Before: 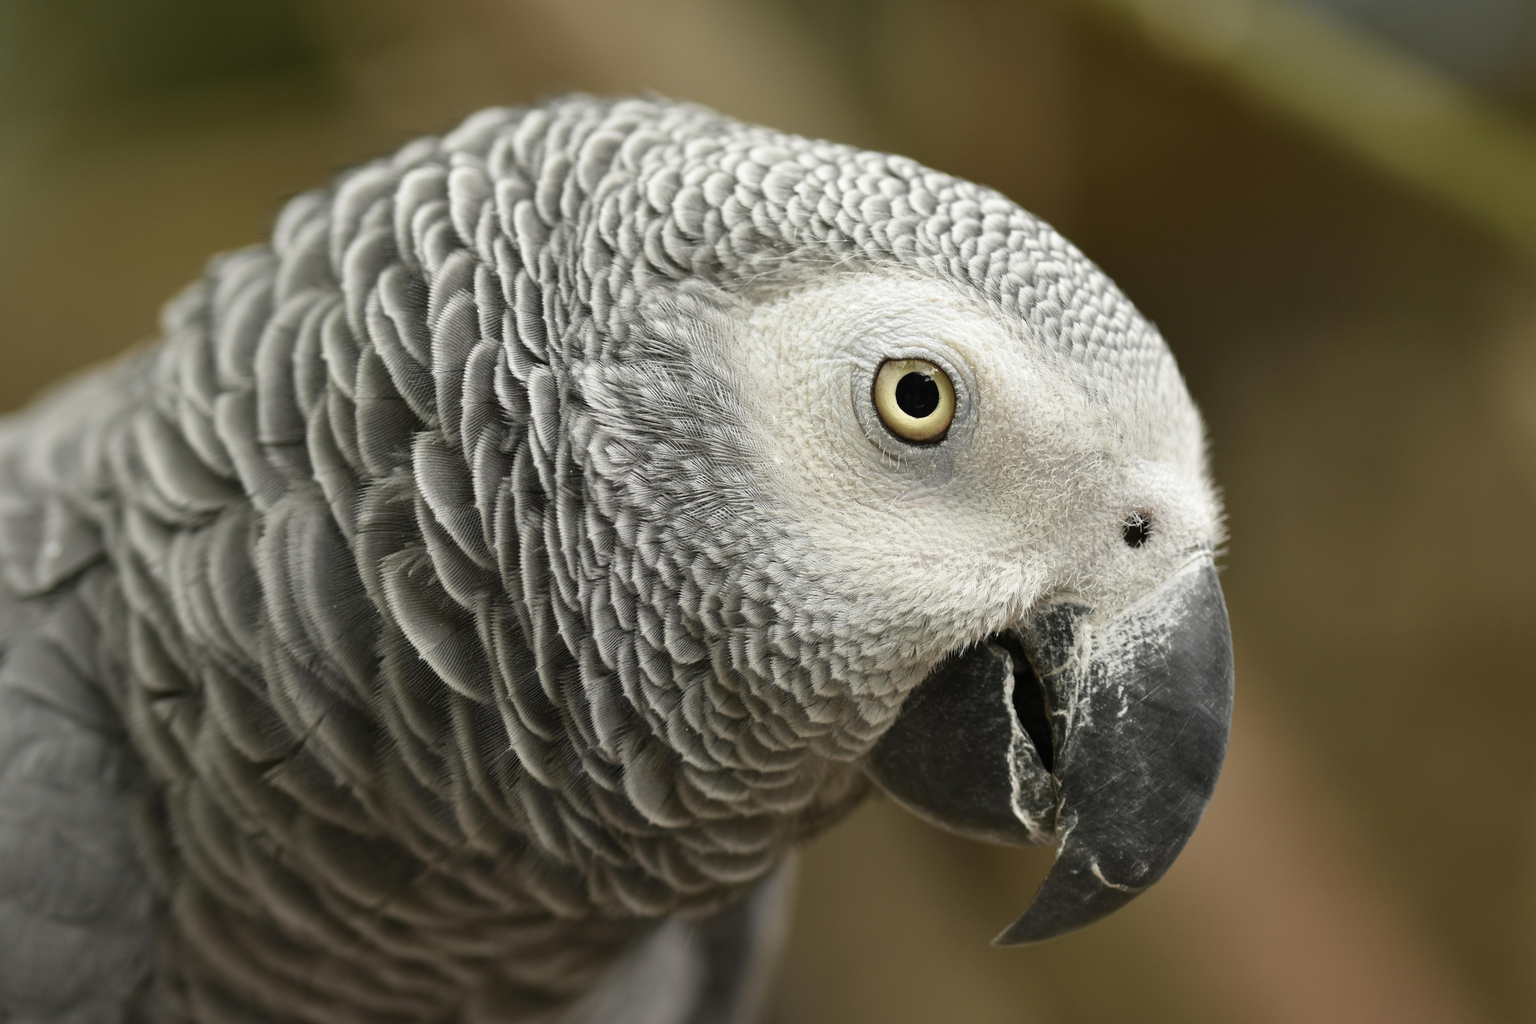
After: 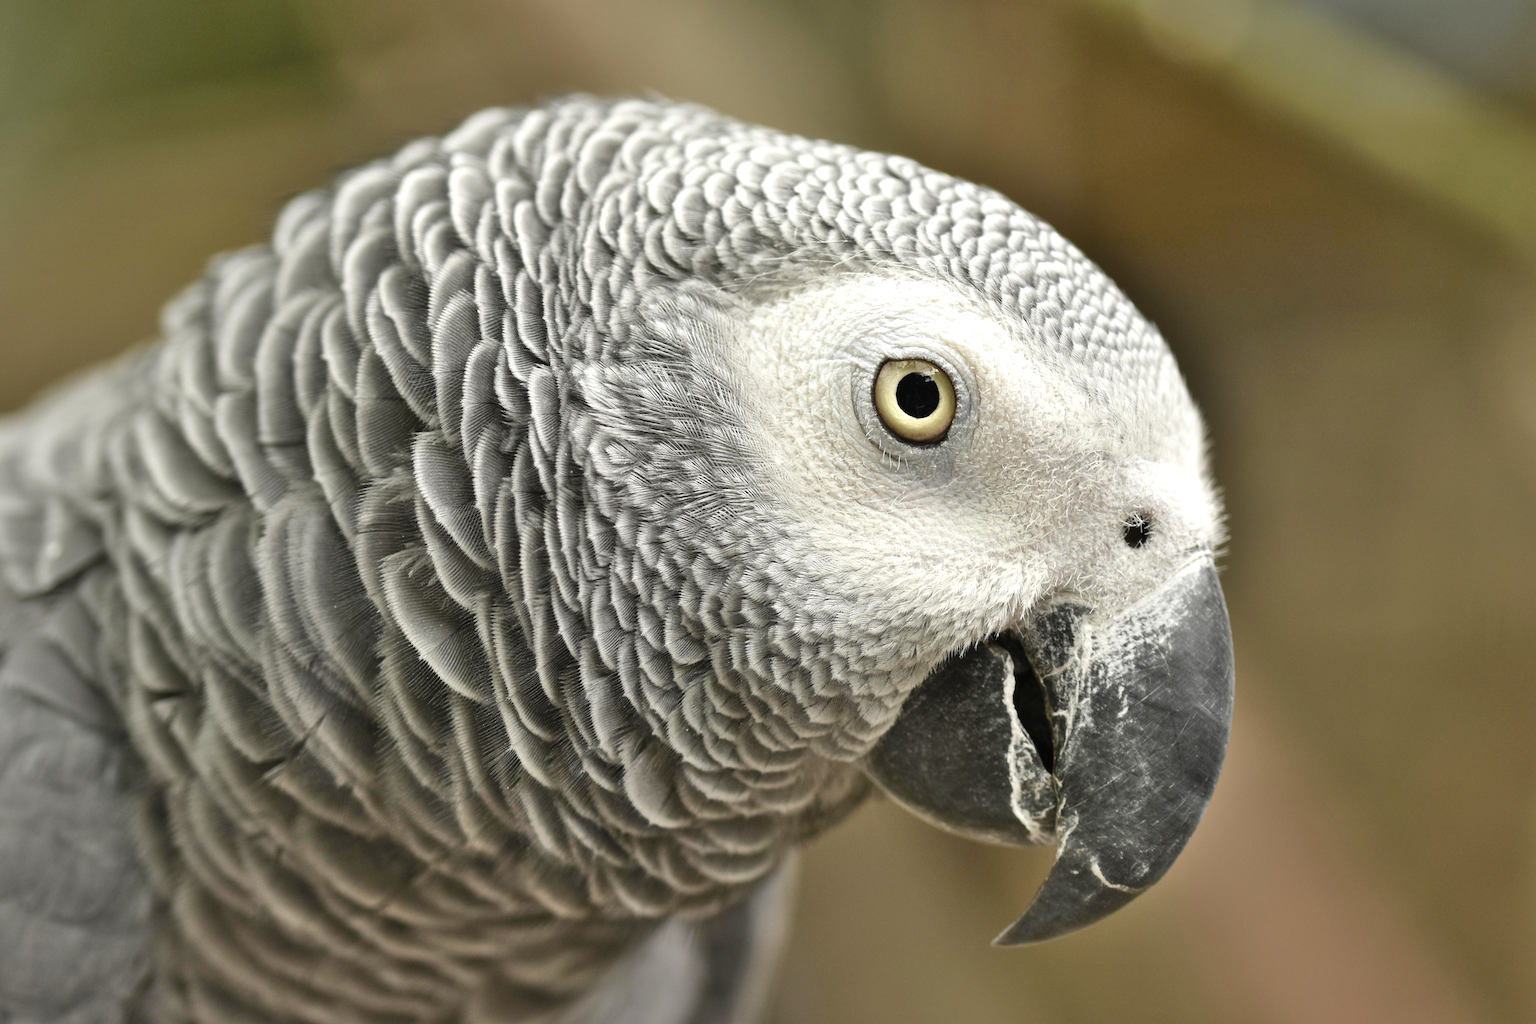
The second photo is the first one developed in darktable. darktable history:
shadows and highlights: radius 113.77, shadows 51.53, white point adjustment 9.09, highlights -3.05, soften with gaussian
